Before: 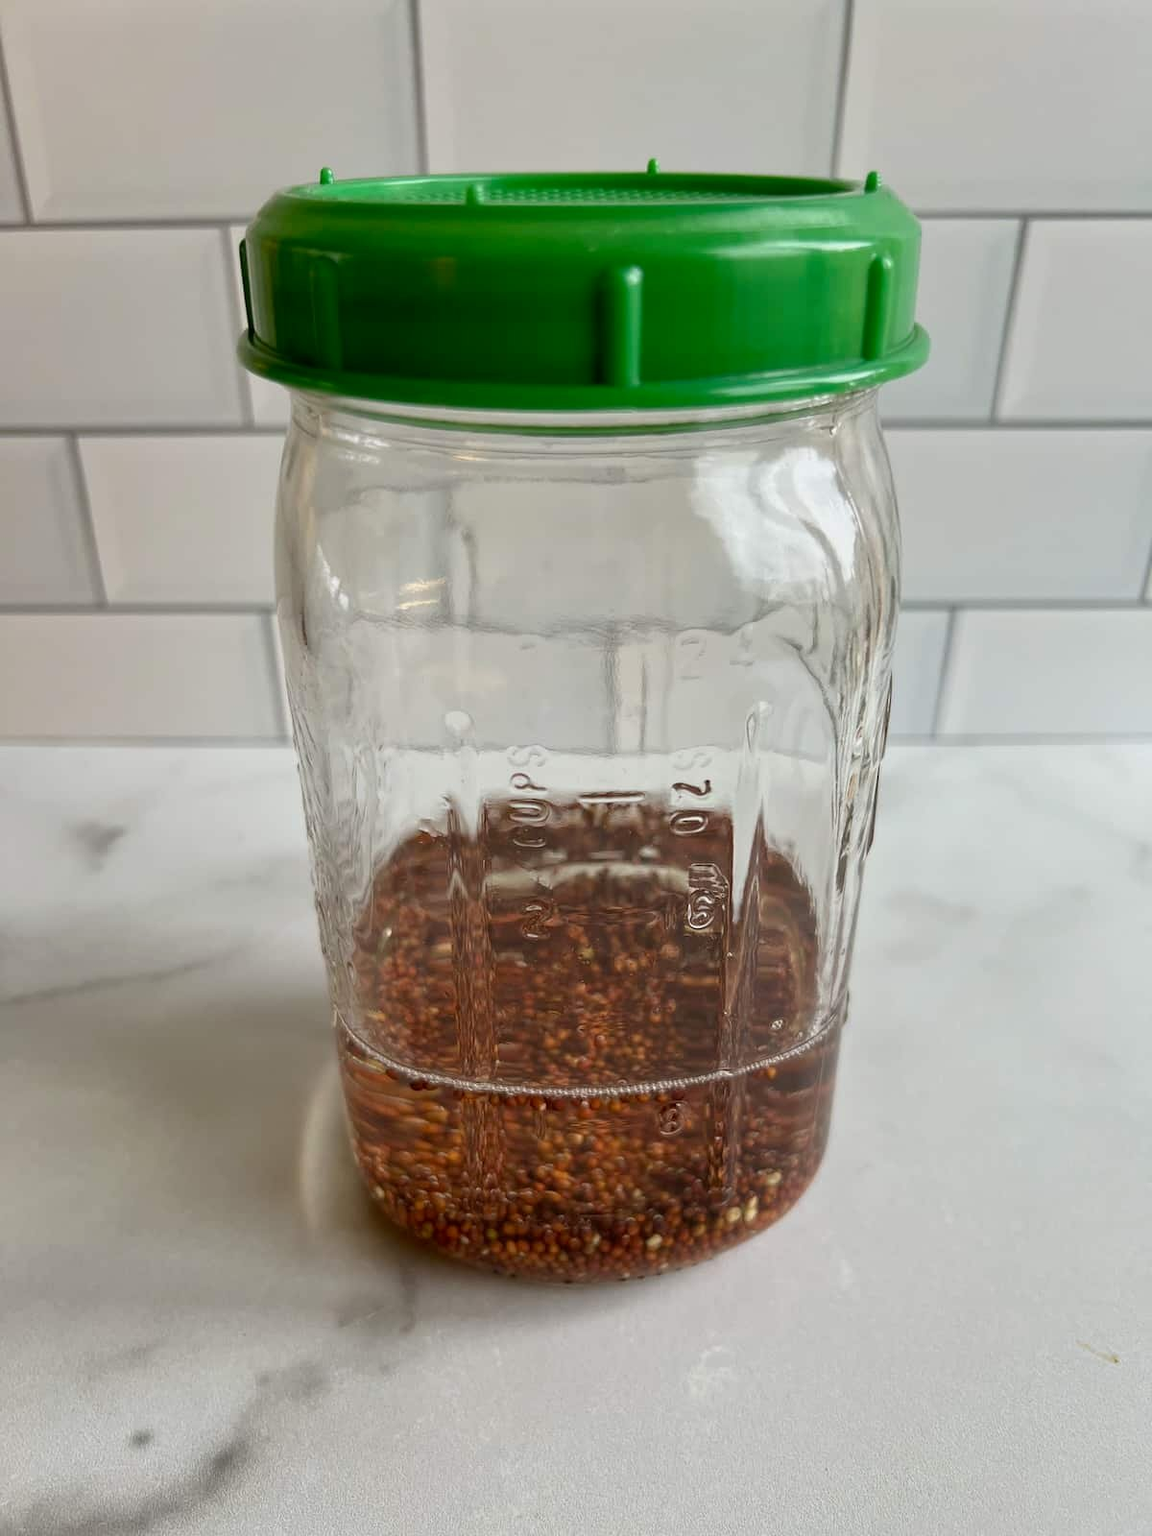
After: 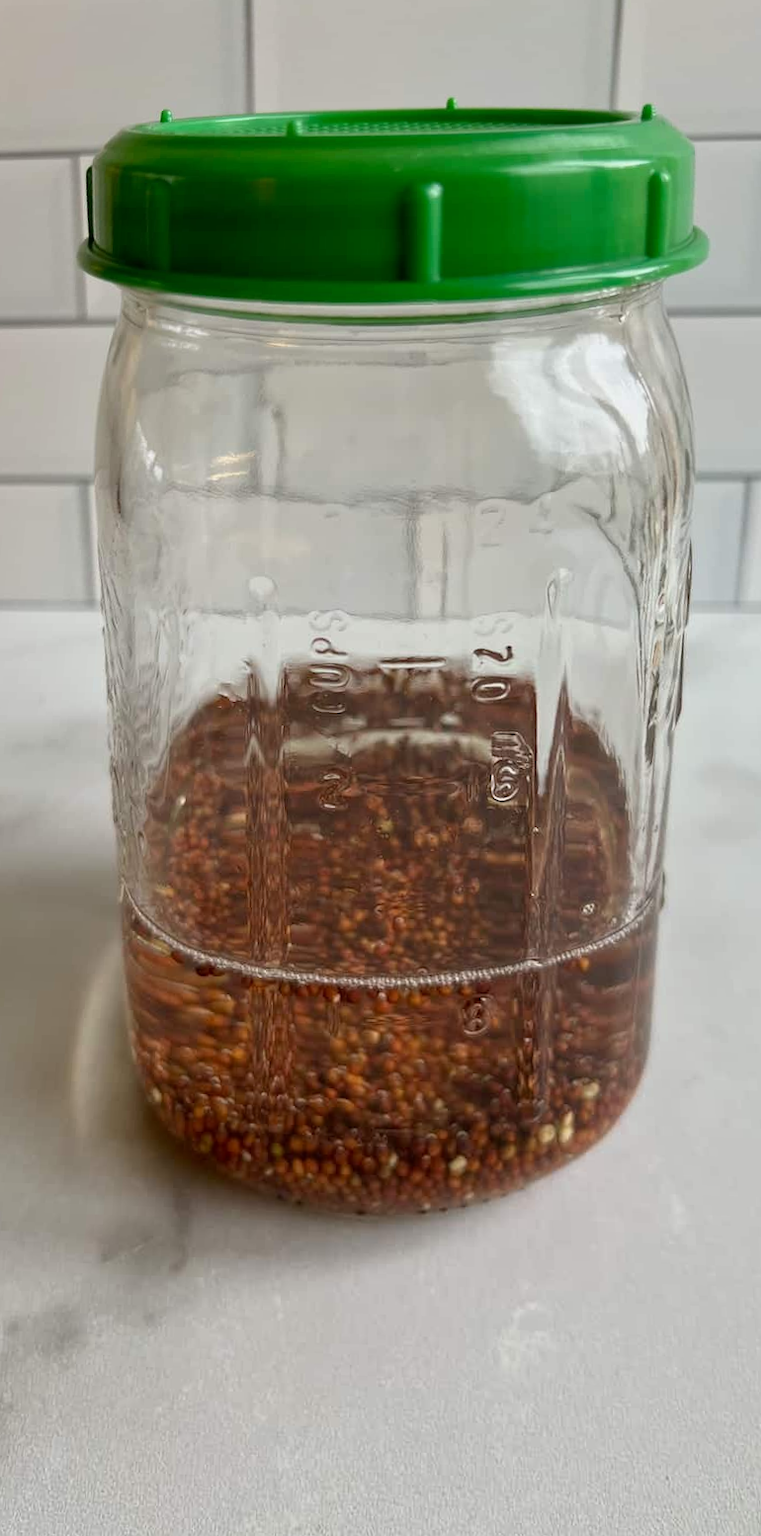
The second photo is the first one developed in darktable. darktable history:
crop: left 9.88%, right 12.664%
rotate and perspective: rotation 0.72°, lens shift (vertical) -0.352, lens shift (horizontal) -0.051, crop left 0.152, crop right 0.859, crop top 0.019, crop bottom 0.964
